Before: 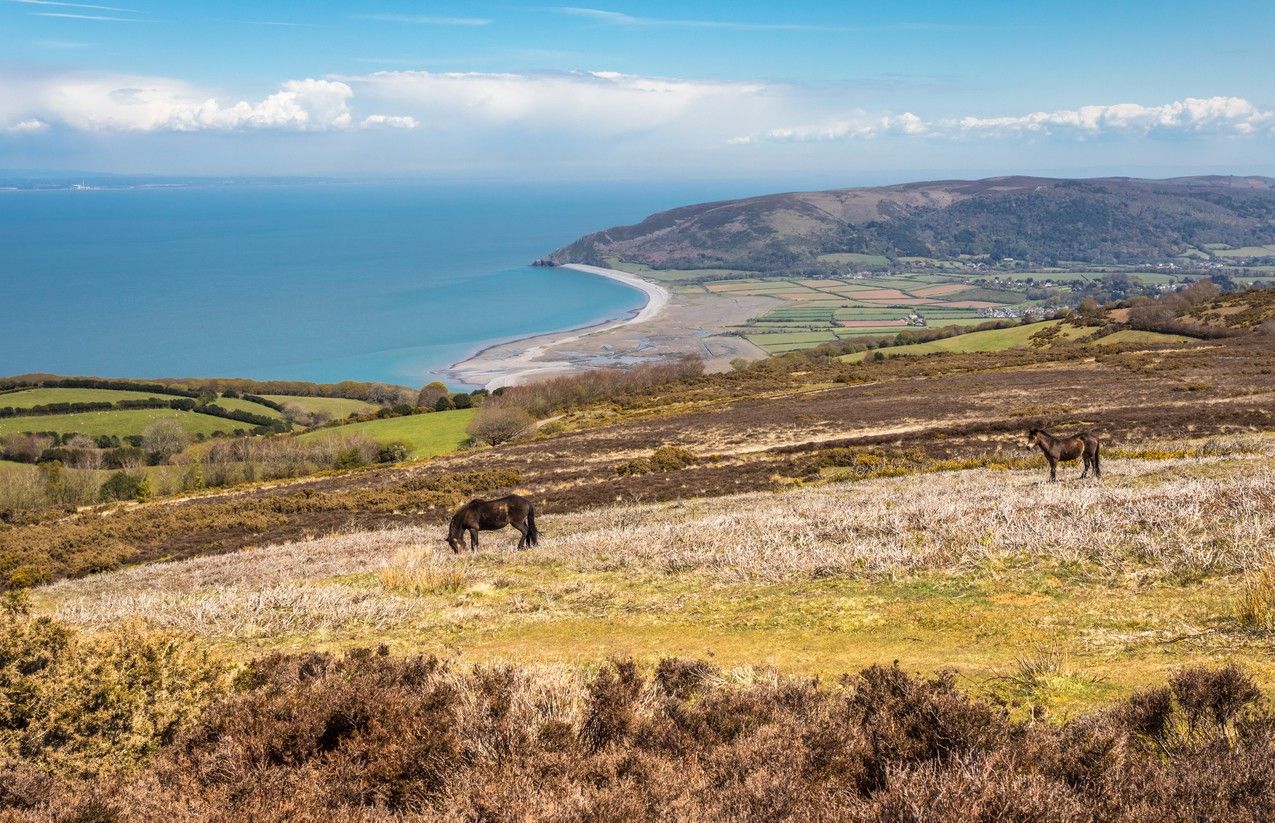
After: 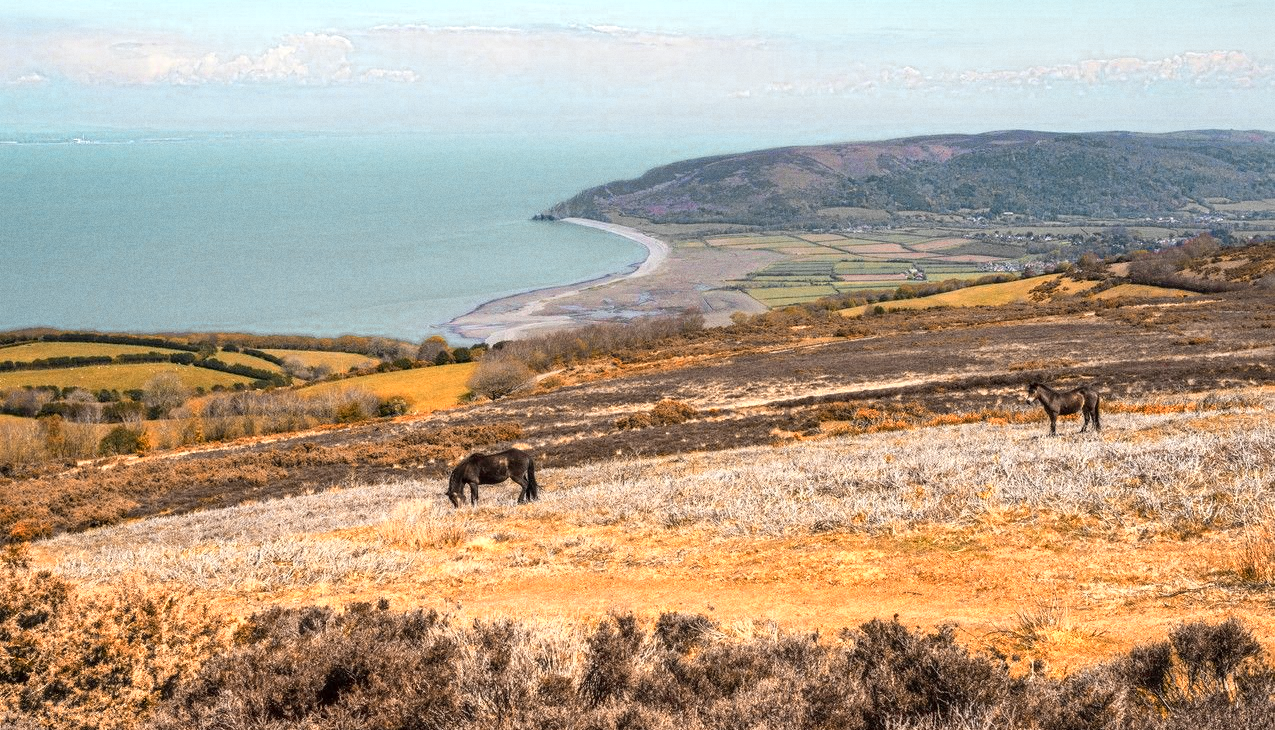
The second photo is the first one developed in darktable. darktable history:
crop and rotate: top 5.609%, bottom 5.609%
grain: on, module defaults
color zones: curves: ch0 [(0.009, 0.528) (0.136, 0.6) (0.255, 0.586) (0.39, 0.528) (0.522, 0.584) (0.686, 0.736) (0.849, 0.561)]; ch1 [(0.045, 0.781) (0.14, 0.416) (0.257, 0.695) (0.442, 0.032) (0.738, 0.338) (0.818, 0.632) (0.891, 0.741) (1, 0.704)]; ch2 [(0, 0.667) (0.141, 0.52) (0.26, 0.37) (0.474, 0.432) (0.743, 0.286)]
